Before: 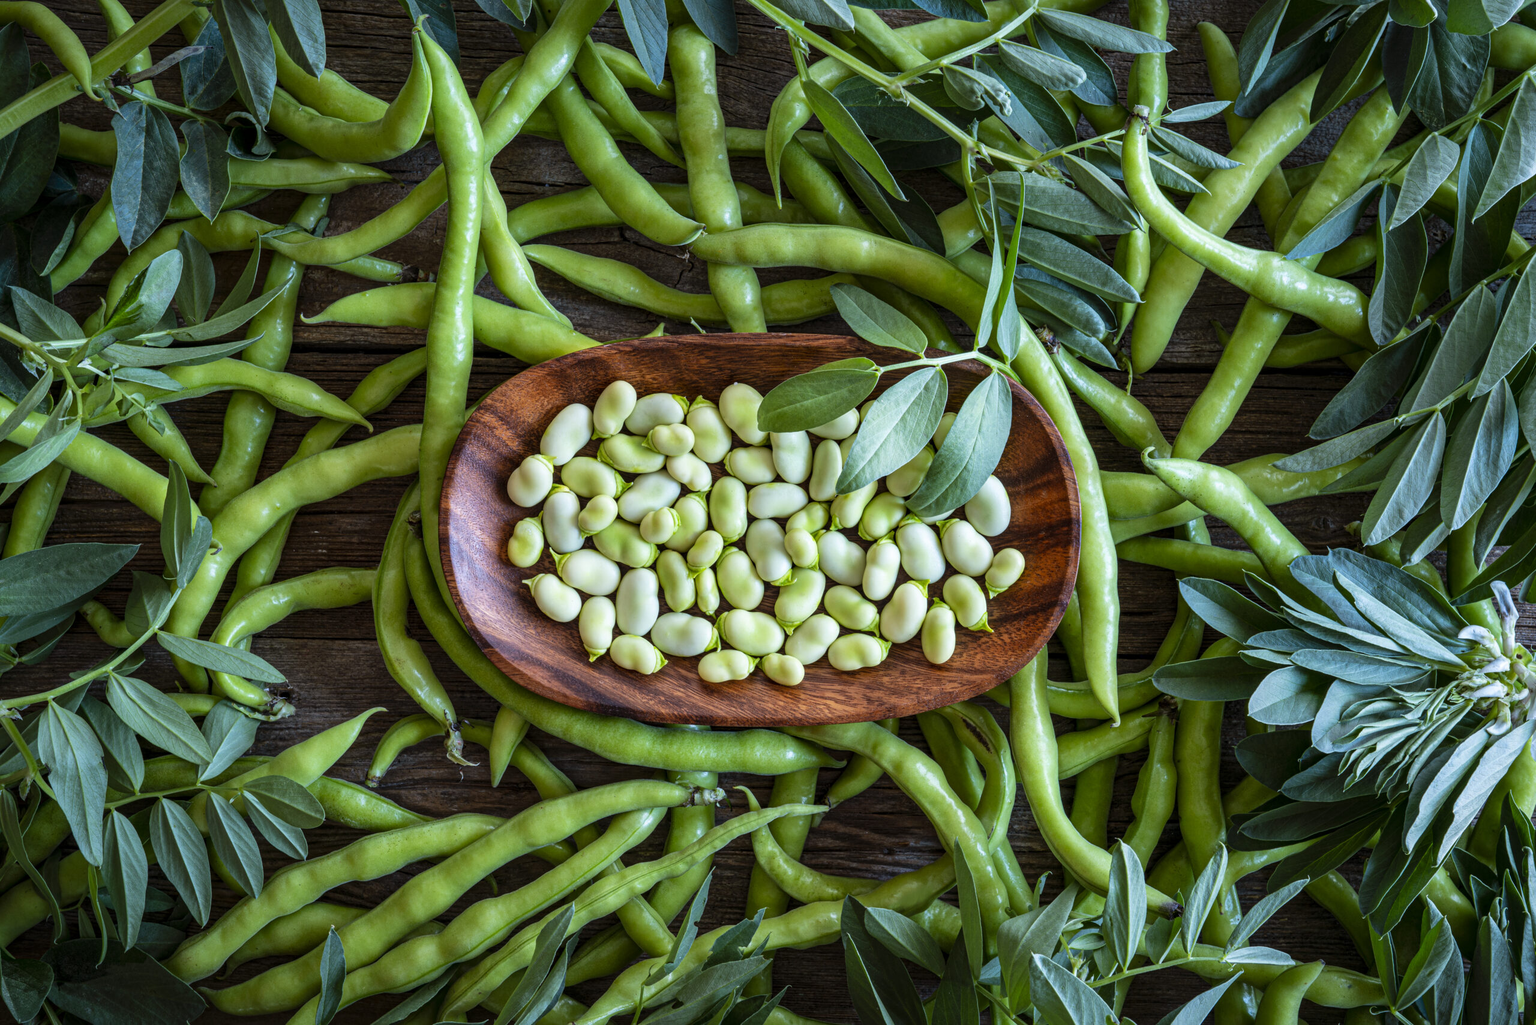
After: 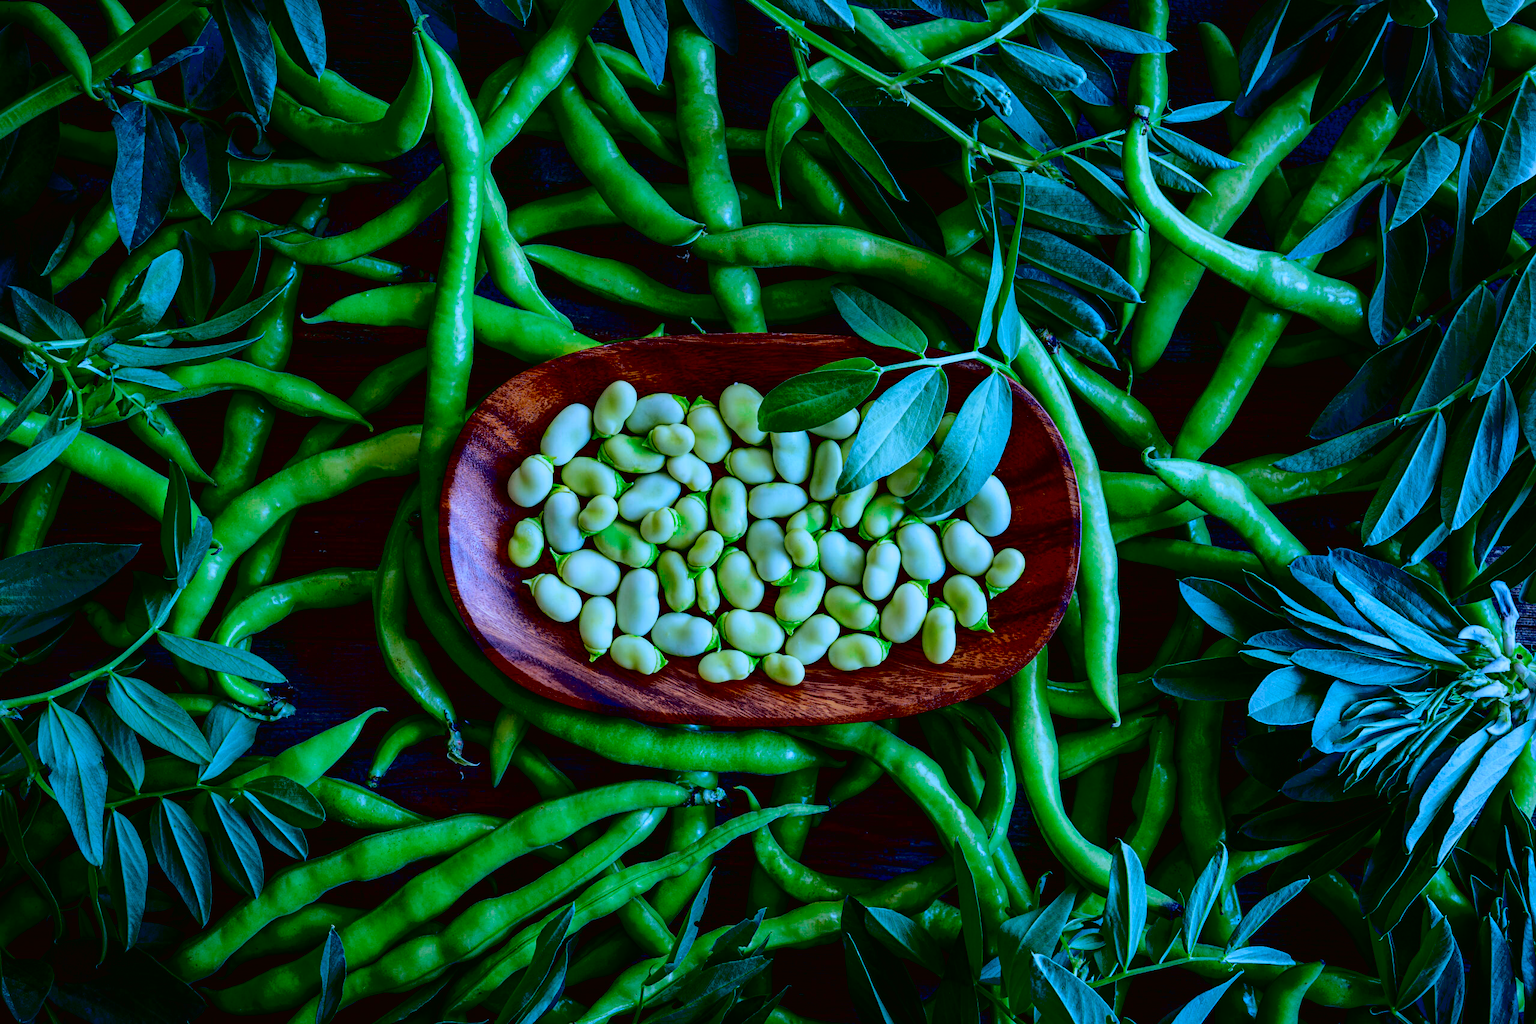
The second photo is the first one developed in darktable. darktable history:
contrast brightness saturation: contrast 0.08, saturation 0.02
tone curve: curves: ch0 [(0, 0.013) (0.181, 0.074) (0.337, 0.304) (0.498, 0.485) (0.78, 0.742) (0.993, 0.954)]; ch1 [(0, 0) (0.294, 0.184) (0.359, 0.34) (0.362, 0.35) (0.43, 0.41) (0.469, 0.463) (0.495, 0.502) (0.54, 0.563) (0.612, 0.641) (1, 1)]; ch2 [(0, 0) (0.44, 0.437) (0.495, 0.502) (0.524, 0.534) (0.557, 0.56) (0.634, 0.654) (0.728, 0.722) (1, 1)], color space Lab, independent channels, preserve colors none
white balance: red 0.871, blue 1.249
exposure: black level correction 0.046, exposure -0.228 EV, compensate highlight preservation false
